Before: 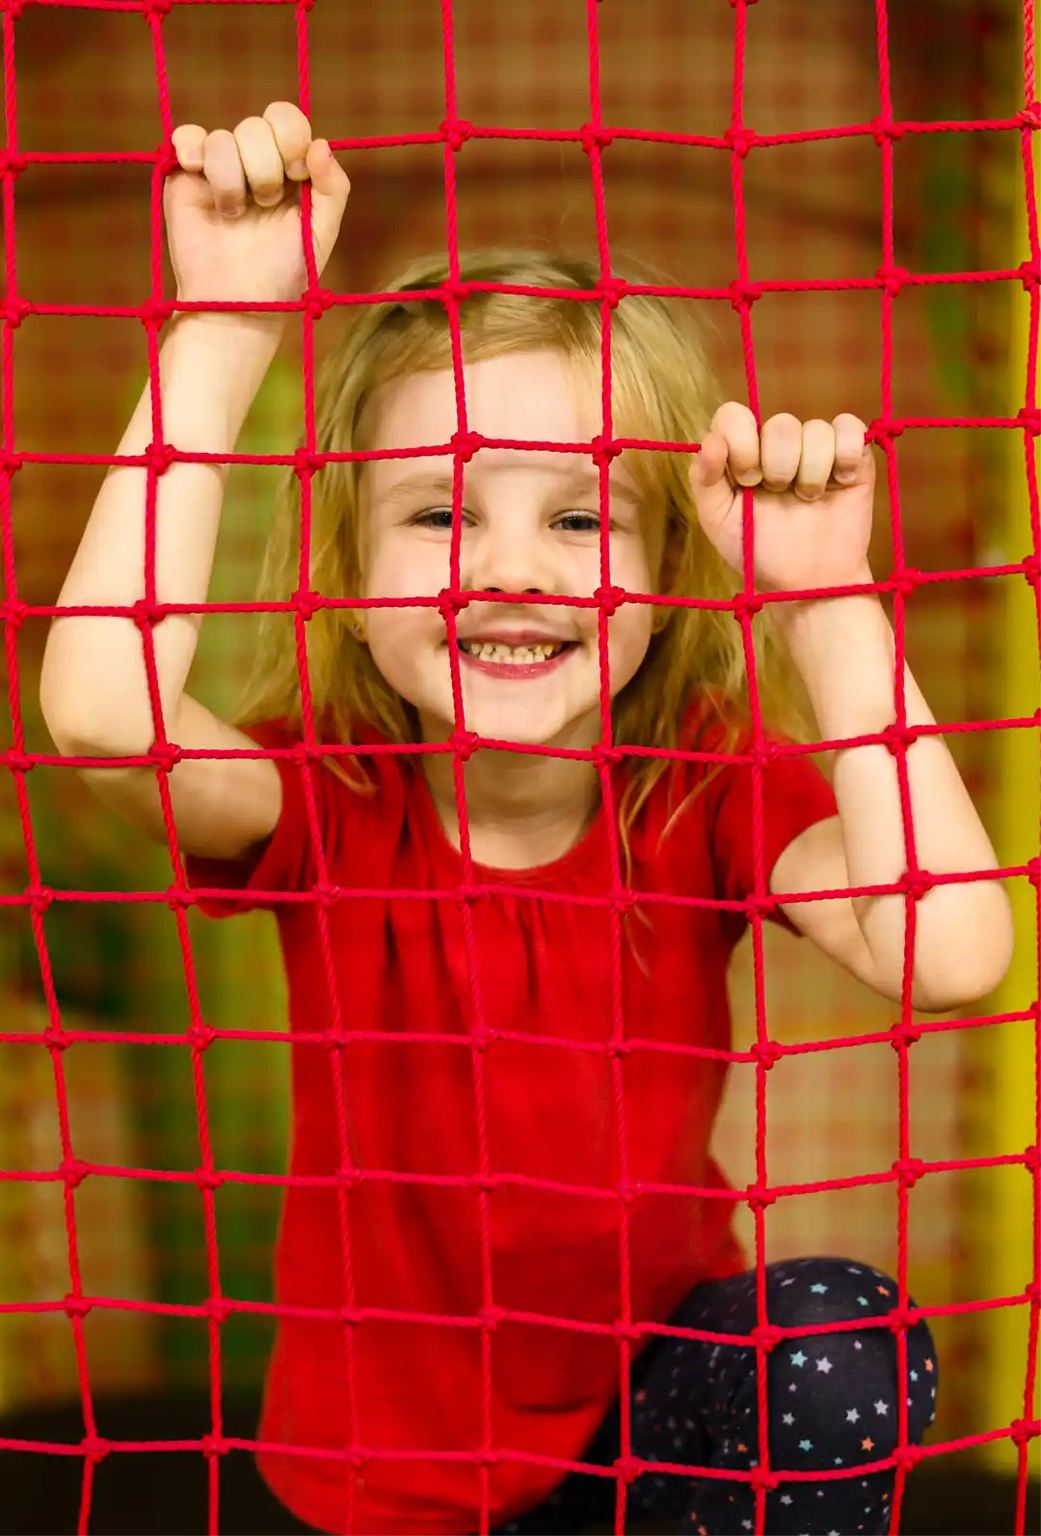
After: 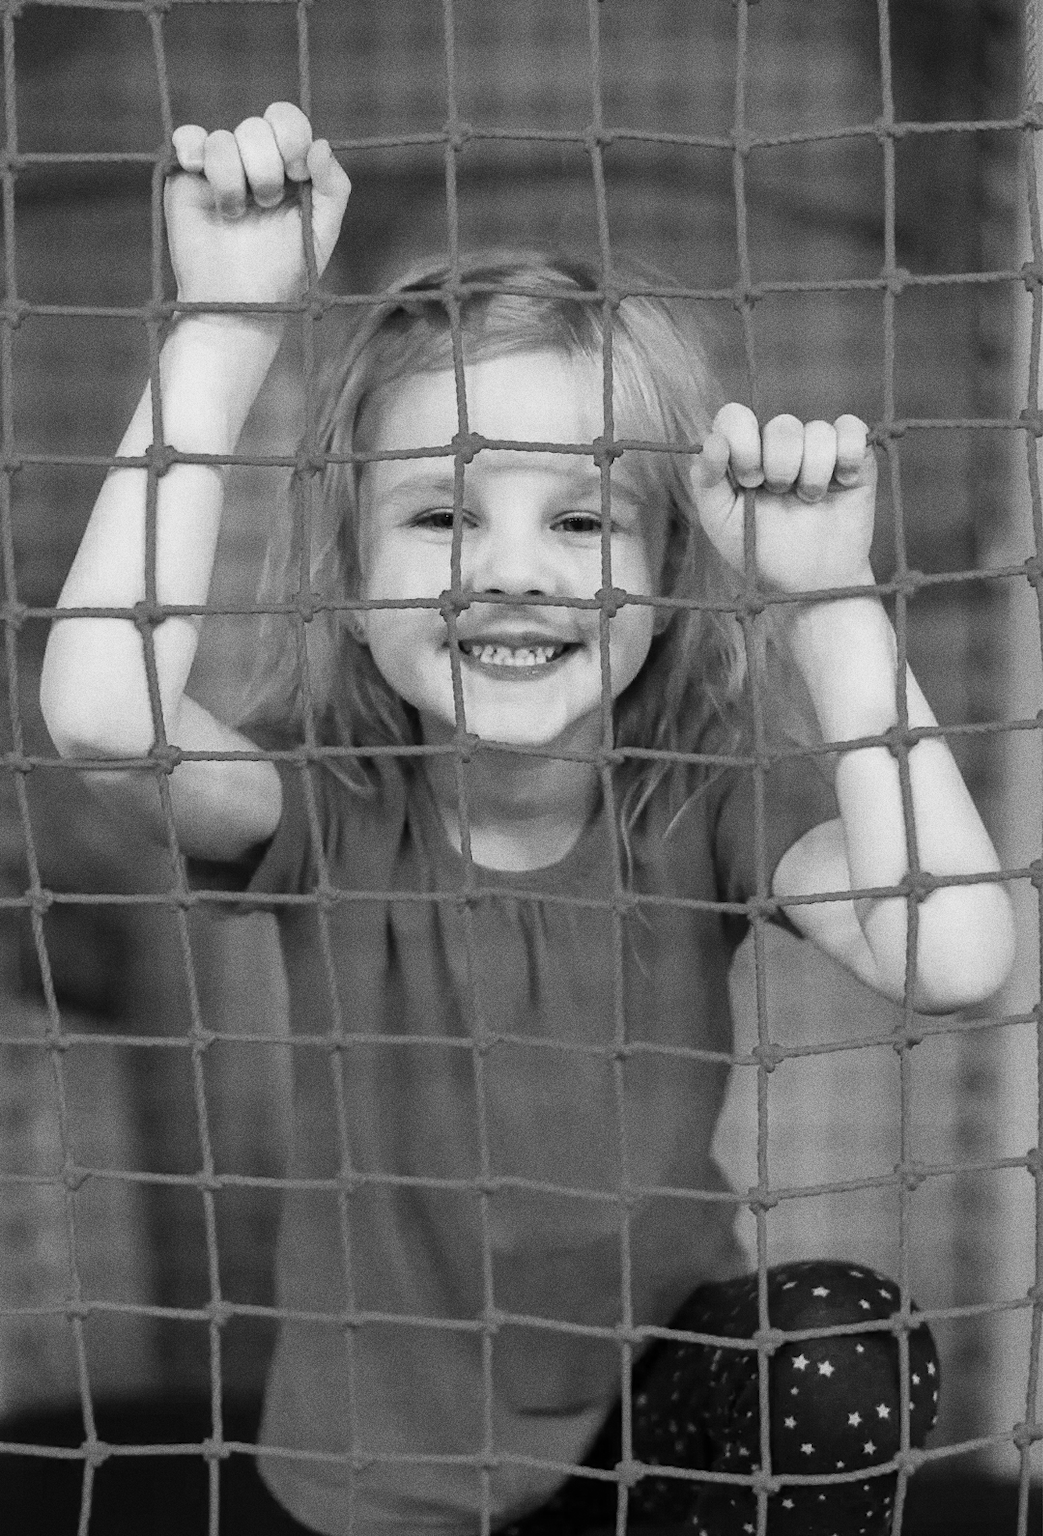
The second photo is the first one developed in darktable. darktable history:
crop: top 0.05%, bottom 0.098%
monochrome: a 16.06, b 15.48, size 1
grain: coarseness 0.09 ISO, strength 40%
